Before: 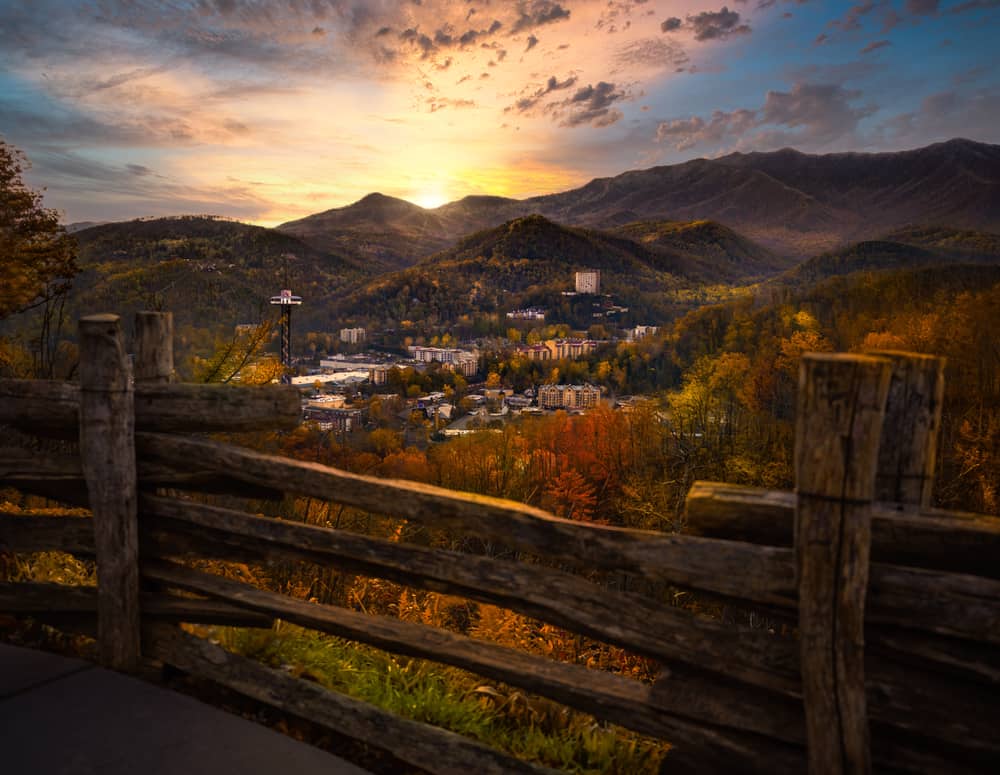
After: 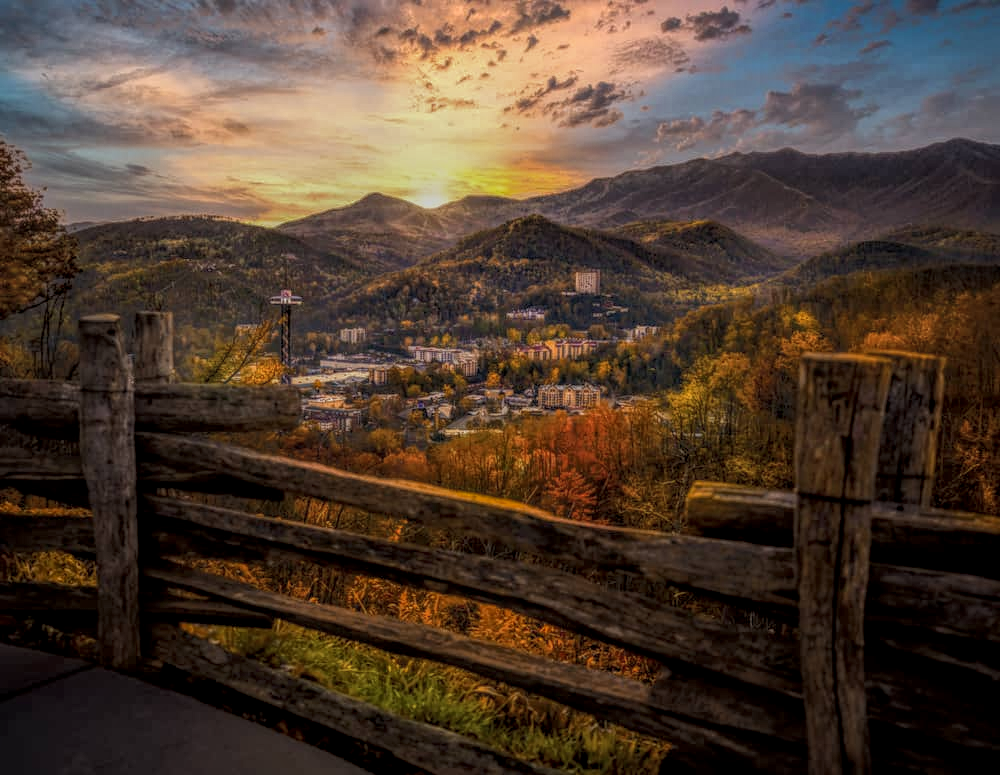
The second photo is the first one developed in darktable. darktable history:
local contrast: highlights 20%, shadows 29%, detail 199%, midtone range 0.2
